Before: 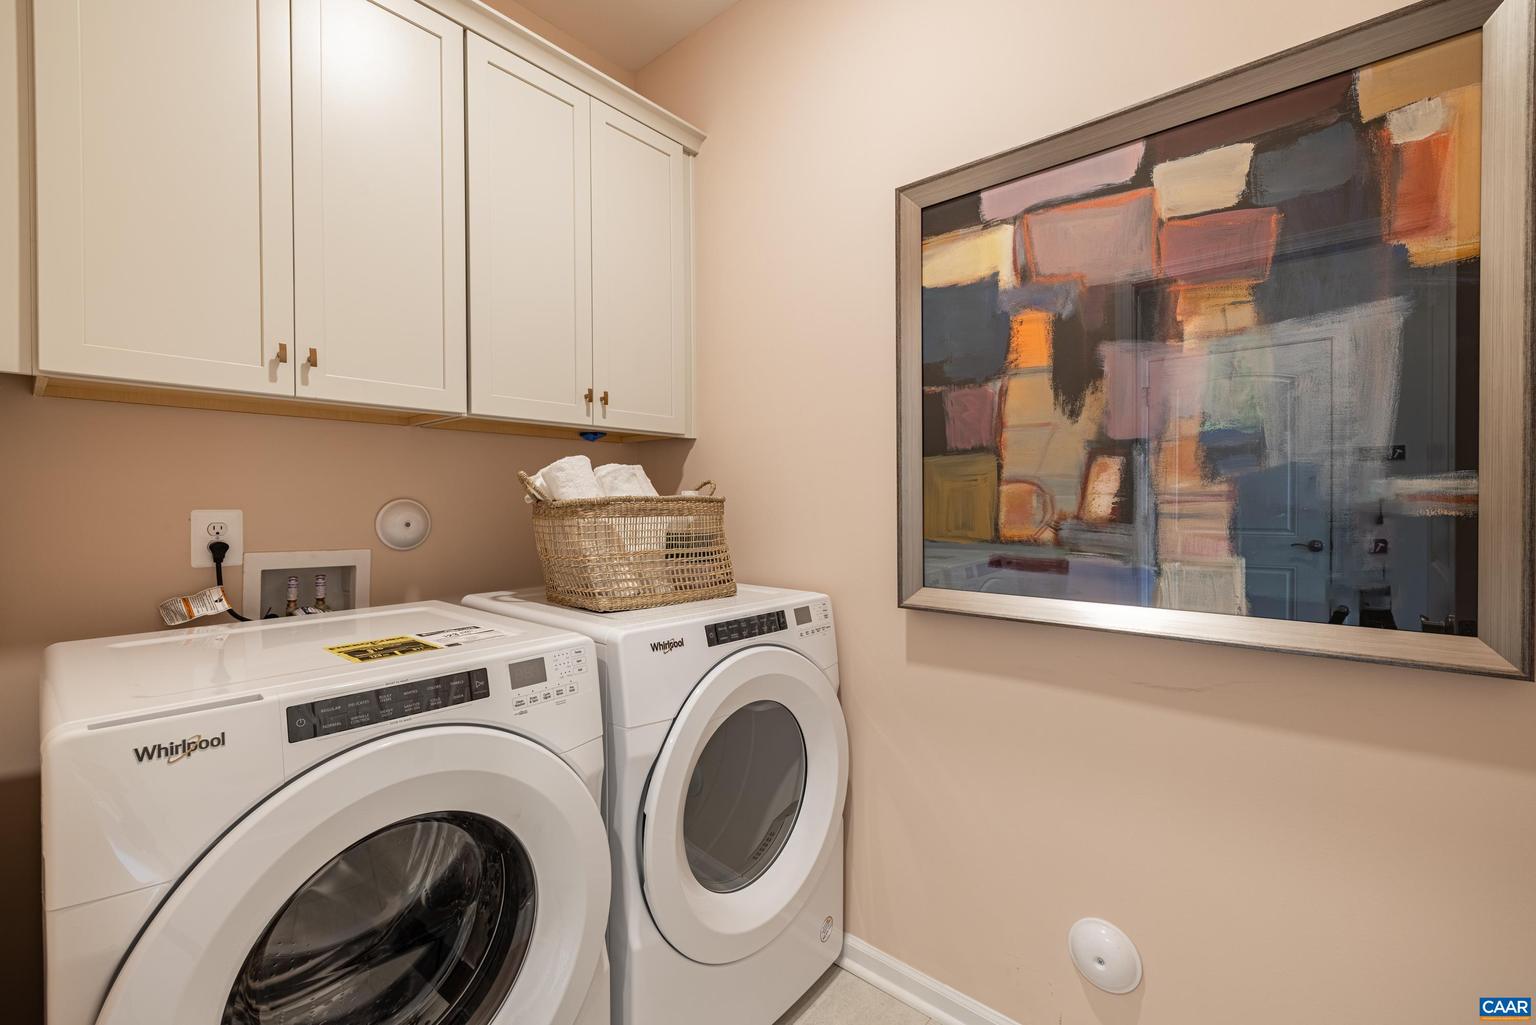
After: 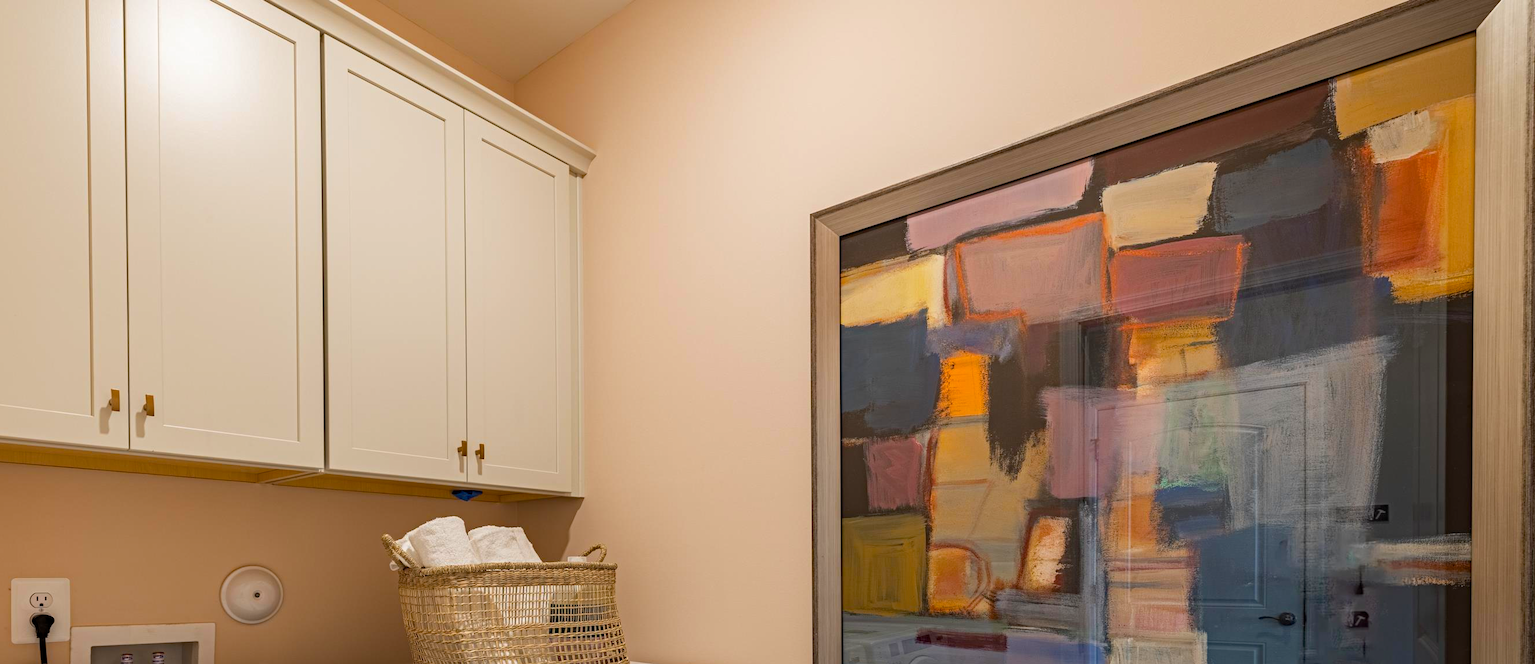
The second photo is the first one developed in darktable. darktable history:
crop and rotate: left 11.812%, bottom 42.776%
color balance rgb: perceptual saturation grading › global saturation 20%, global vibrance 20%
white balance: red 1, blue 1
haze removal: adaptive false
